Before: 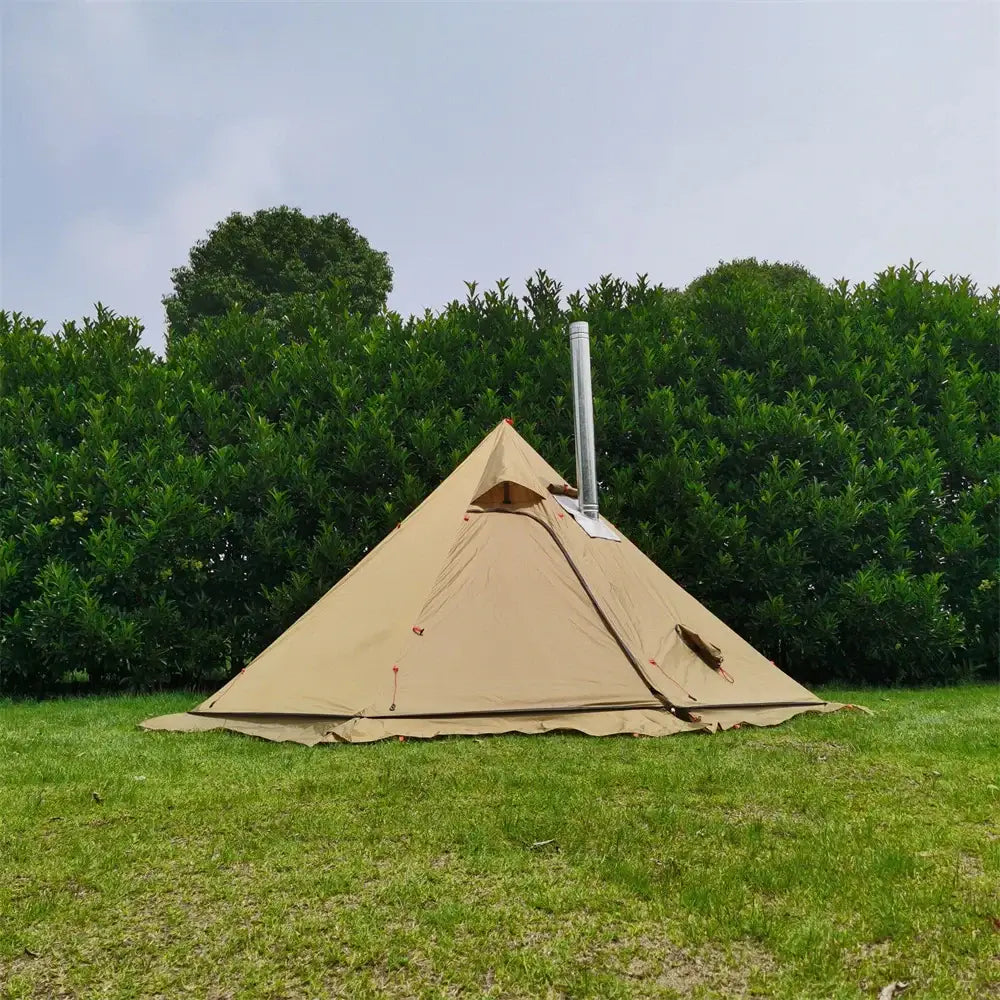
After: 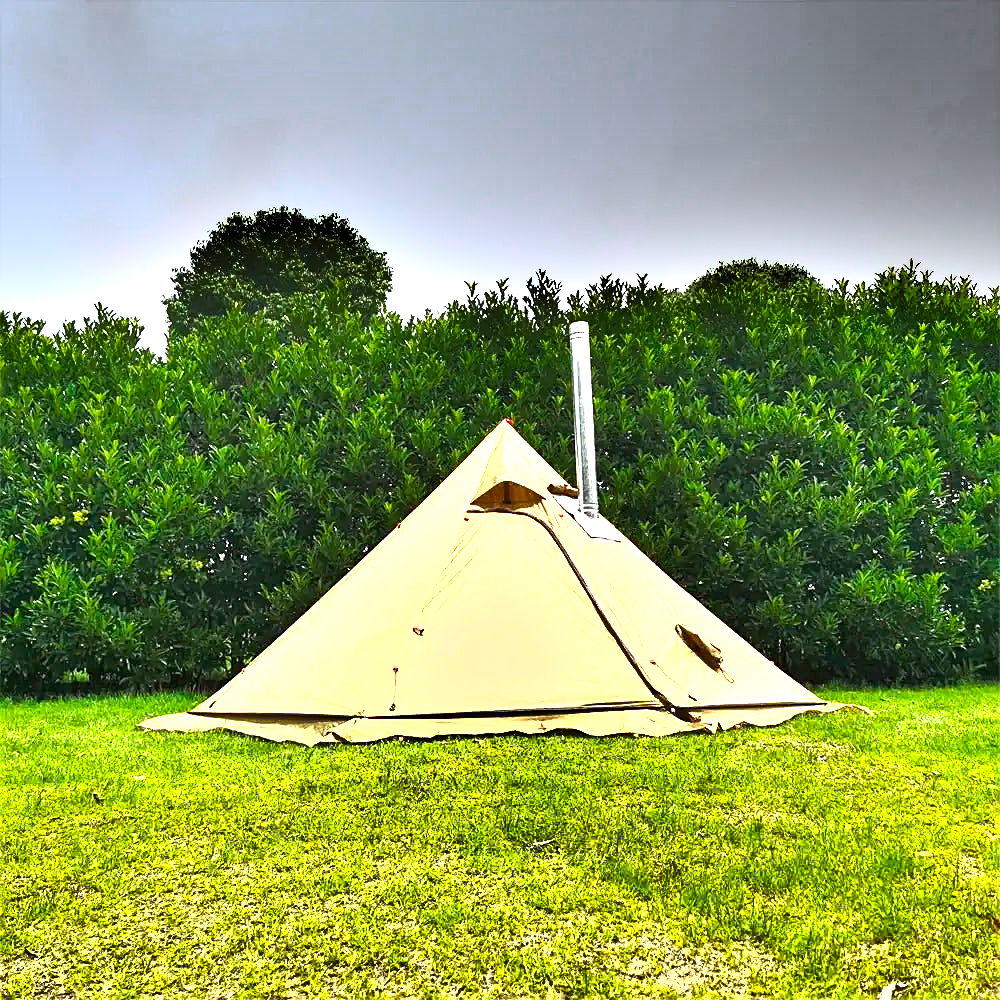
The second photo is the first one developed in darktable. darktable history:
exposure: black level correction 0, exposure 1.515 EV, compensate highlight preservation false
shadows and highlights: highlights color adjustment 0.248%, soften with gaussian
sharpen: on, module defaults
color balance rgb: shadows lift › chroma 1.036%, shadows lift › hue 29.74°, linear chroma grading › global chroma 0.325%, perceptual saturation grading › global saturation 25.732%, perceptual brilliance grading › global brilliance 11.829%
